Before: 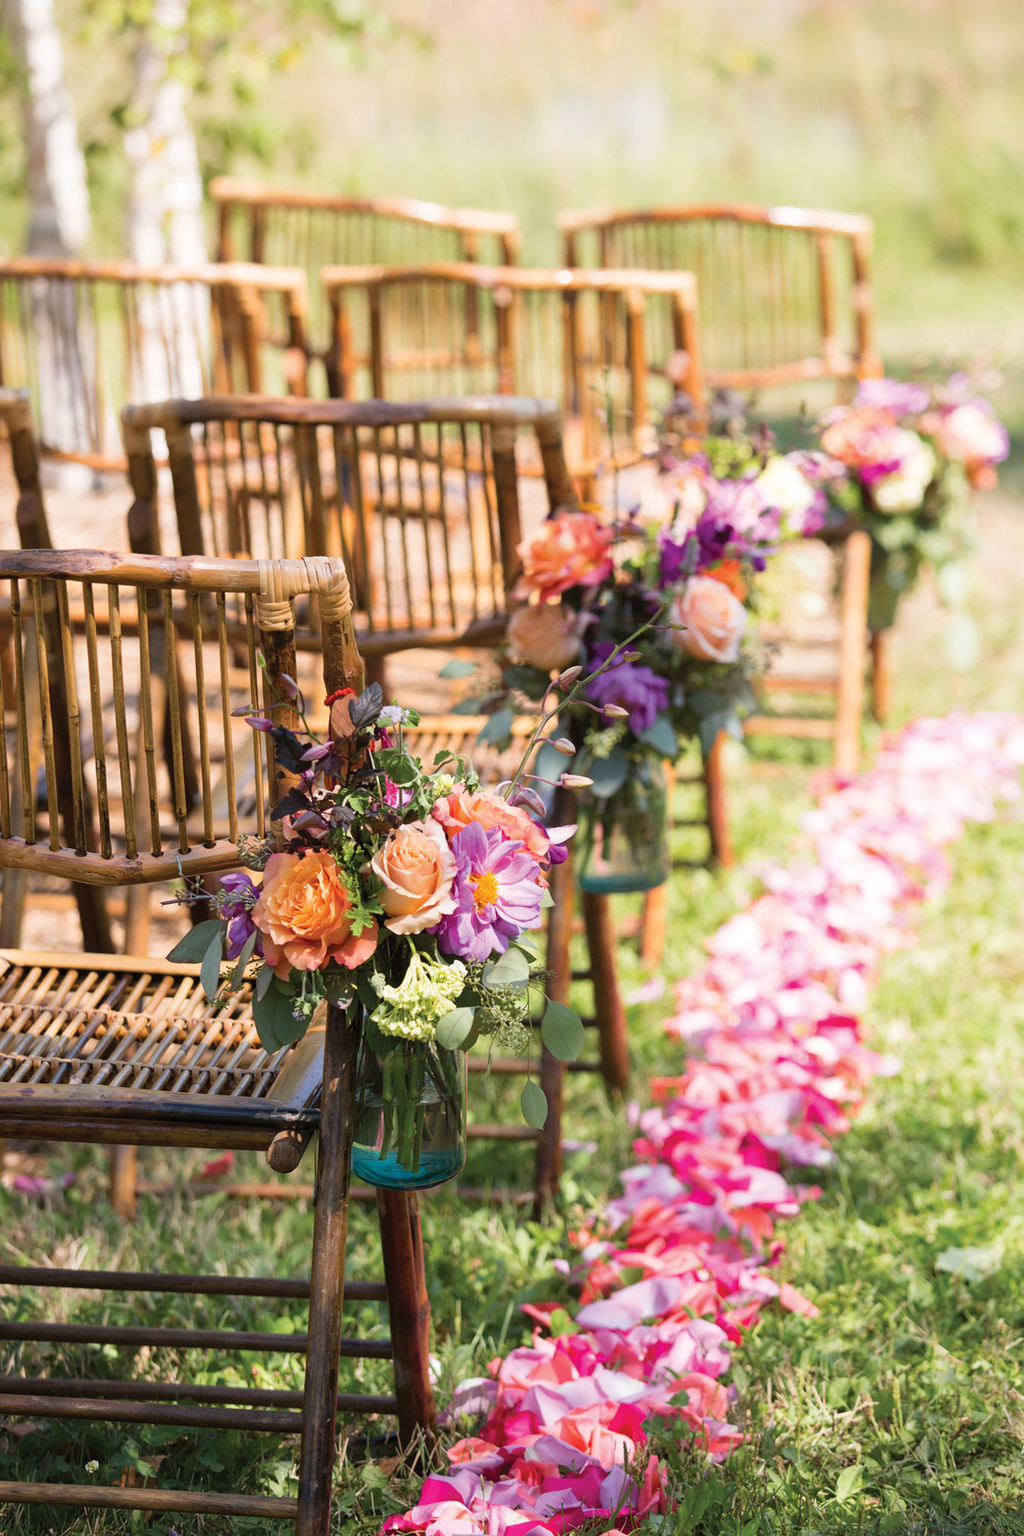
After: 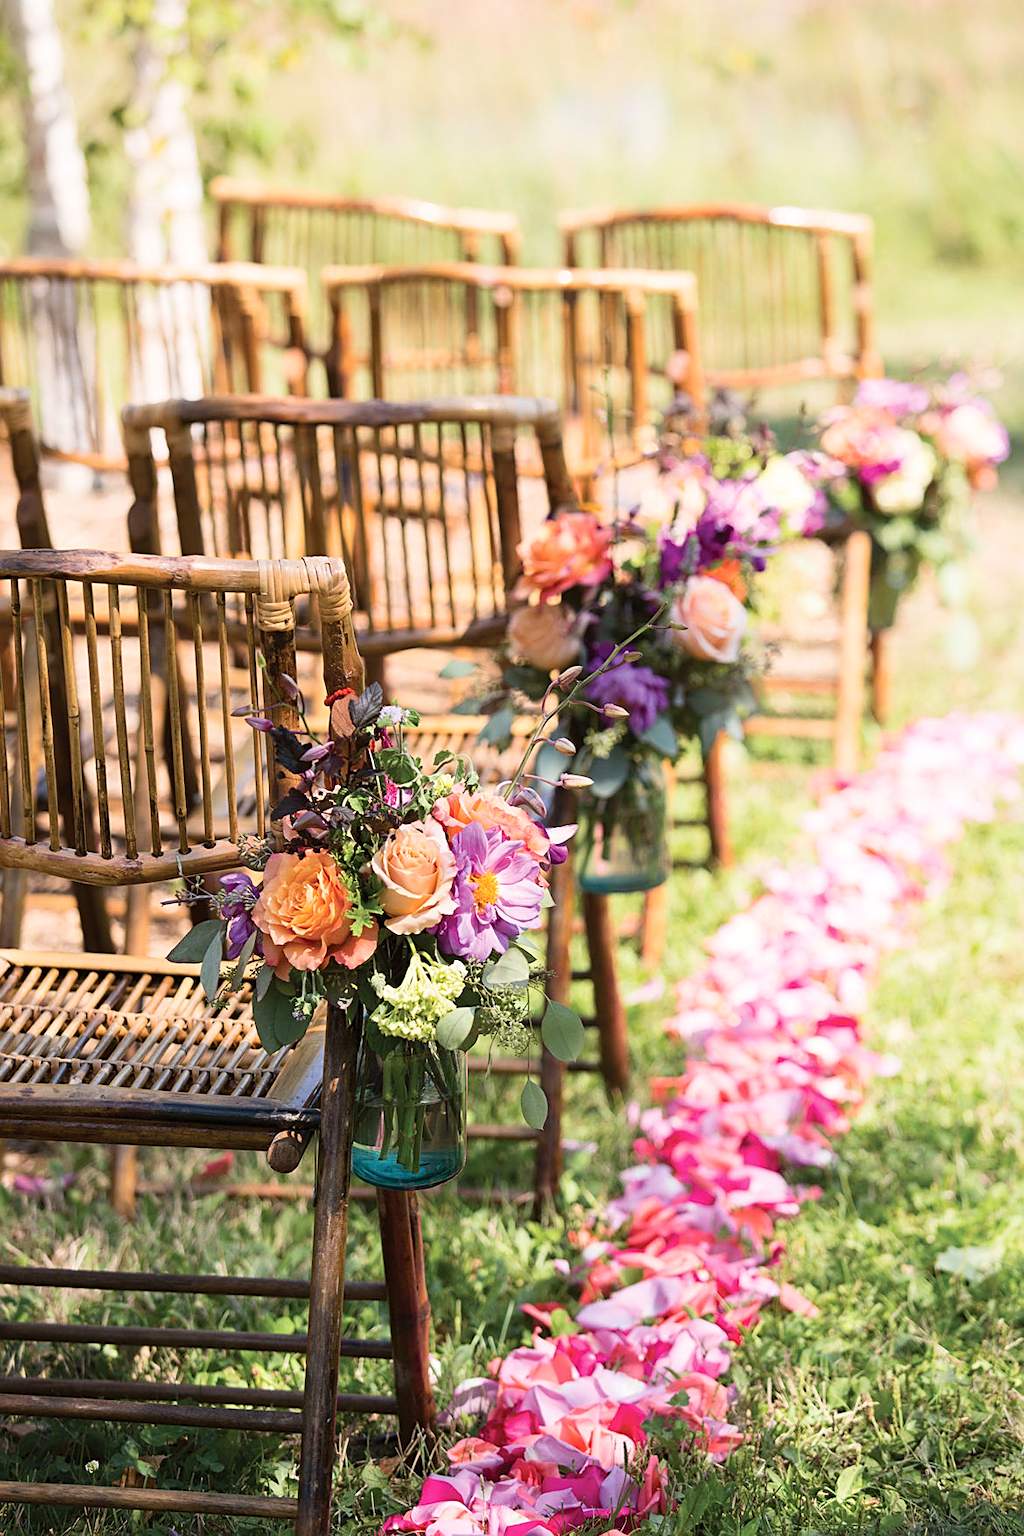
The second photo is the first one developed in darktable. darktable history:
contrast brightness saturation: contrast 0.154, brightness 0.047
sharpen: on, module defaults
